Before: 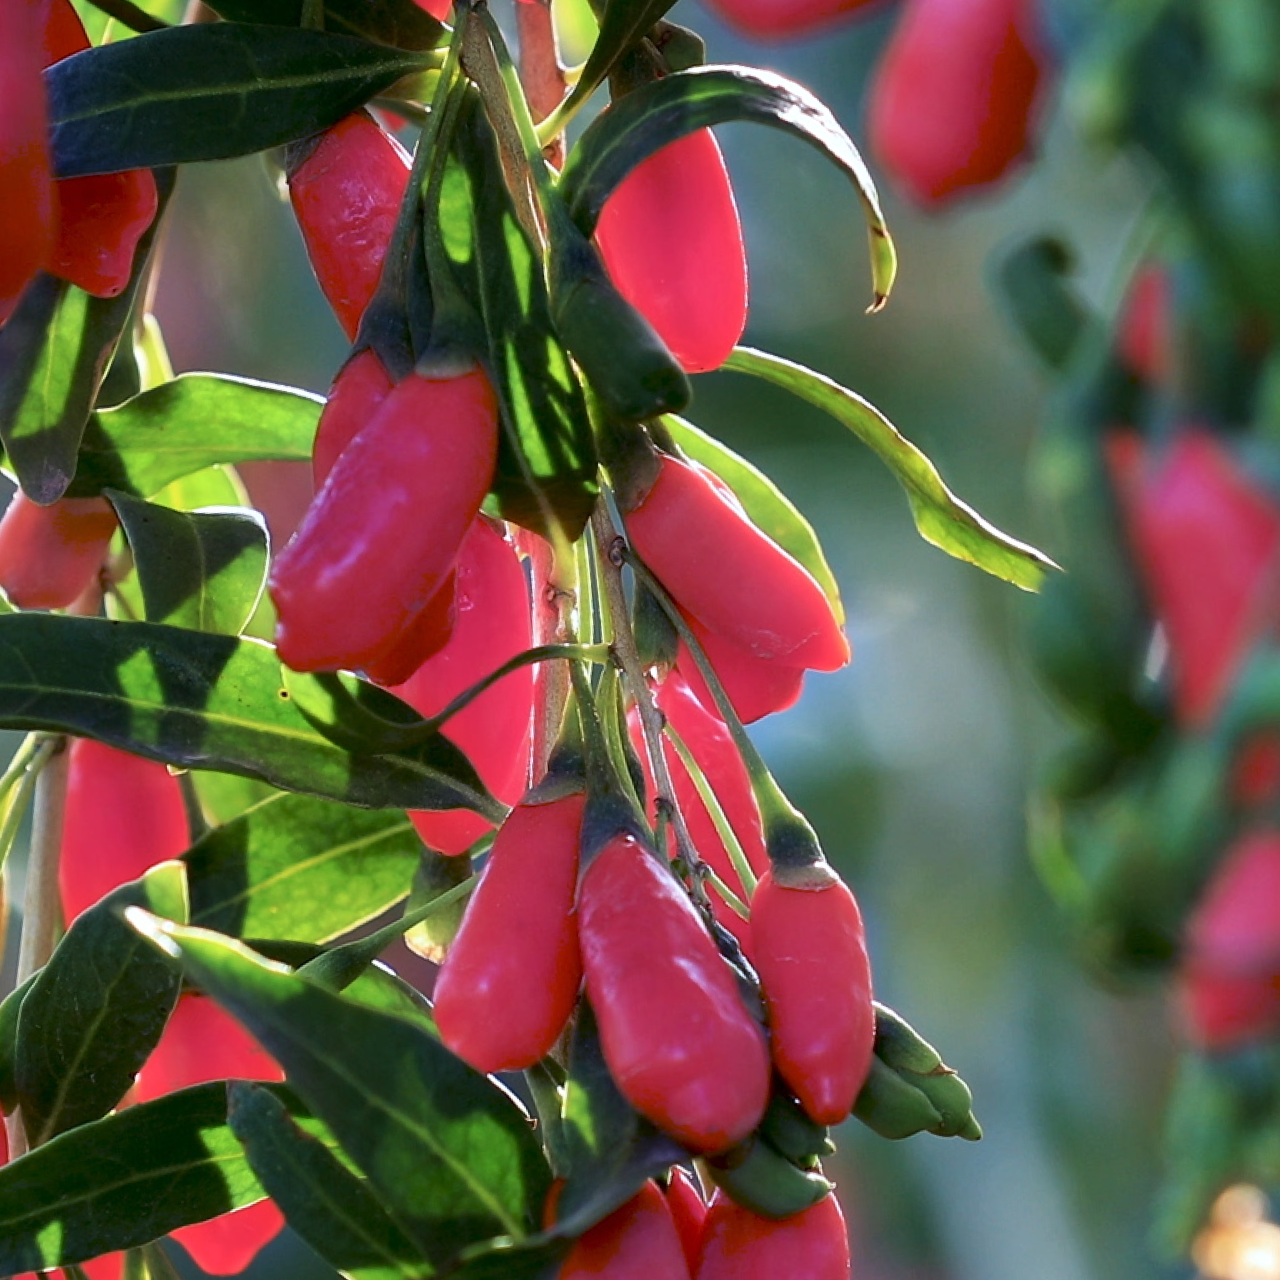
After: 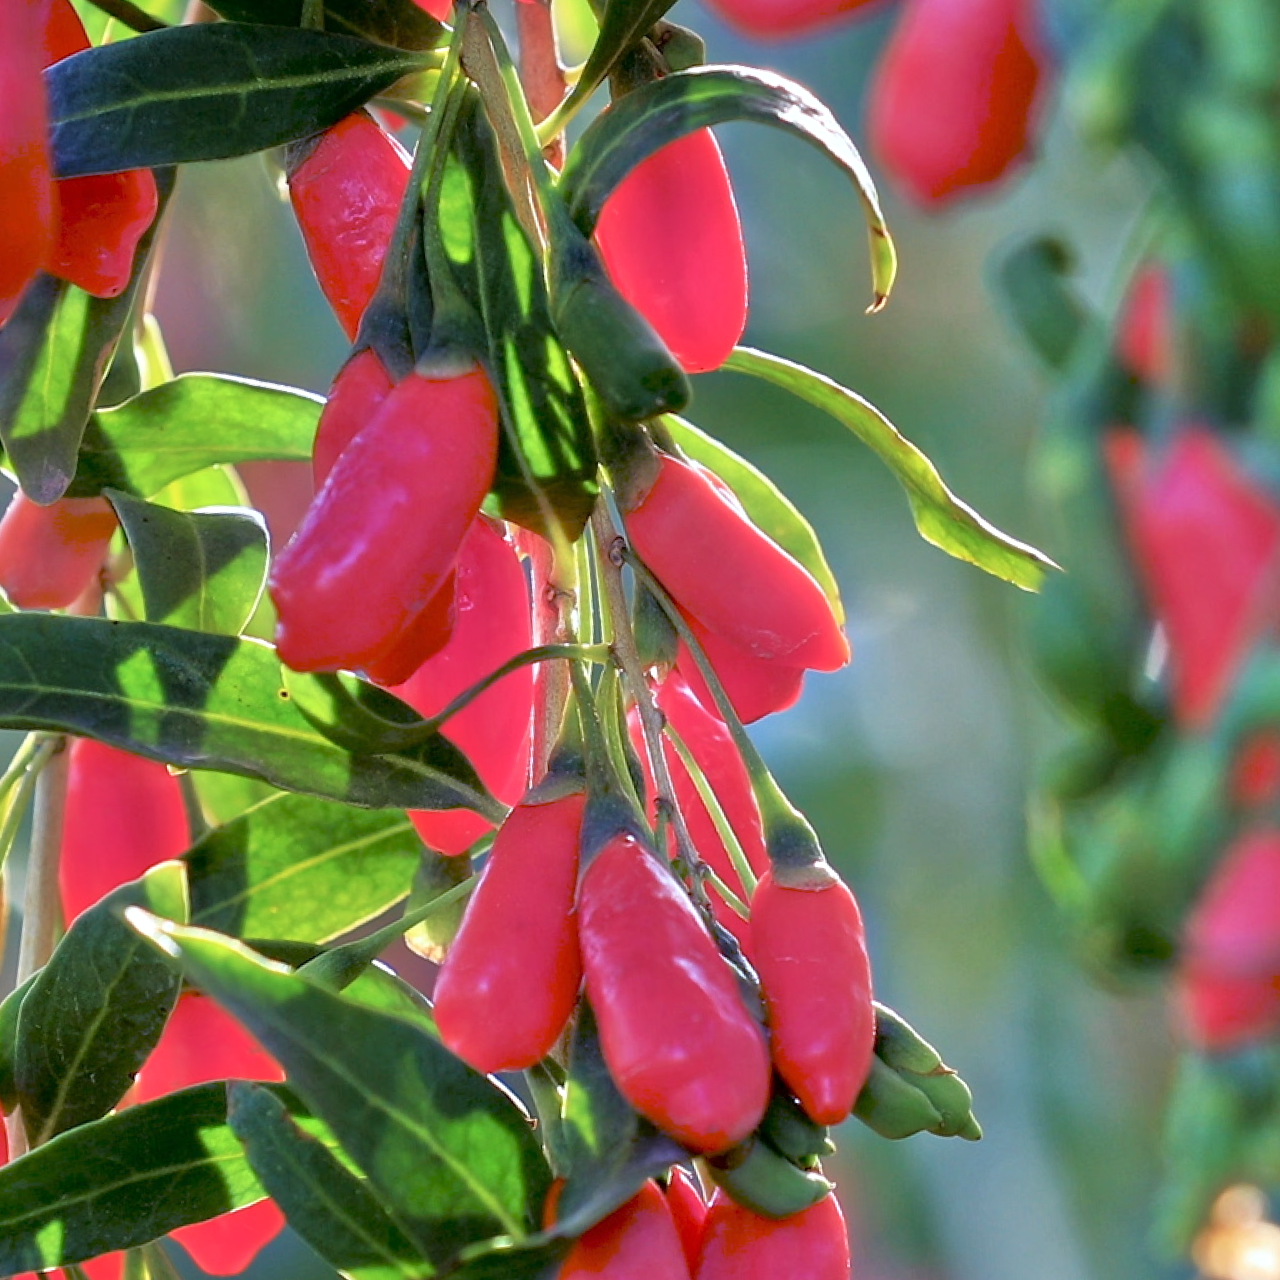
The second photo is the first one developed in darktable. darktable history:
tone equalizer: -7 EV 0.146 EV, -6 EV 0.623 EV, -5 EV 1.17 EV, -4 EV 1.29 EV, -3 EV 1.17 EV, -2 EV 0.6 EV, -1 EV 0.153 EV
